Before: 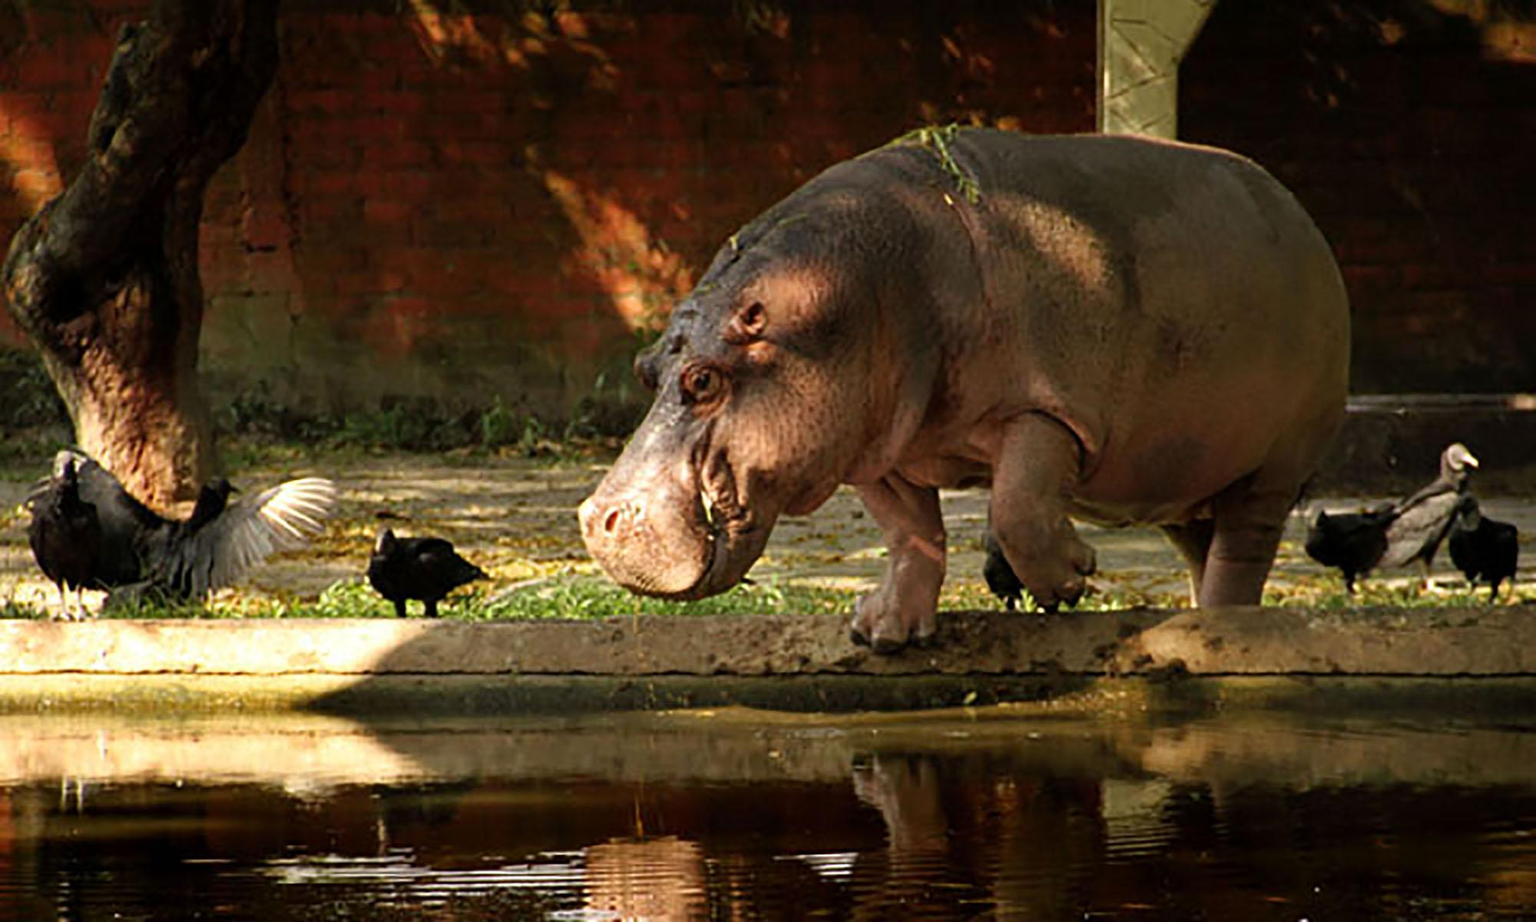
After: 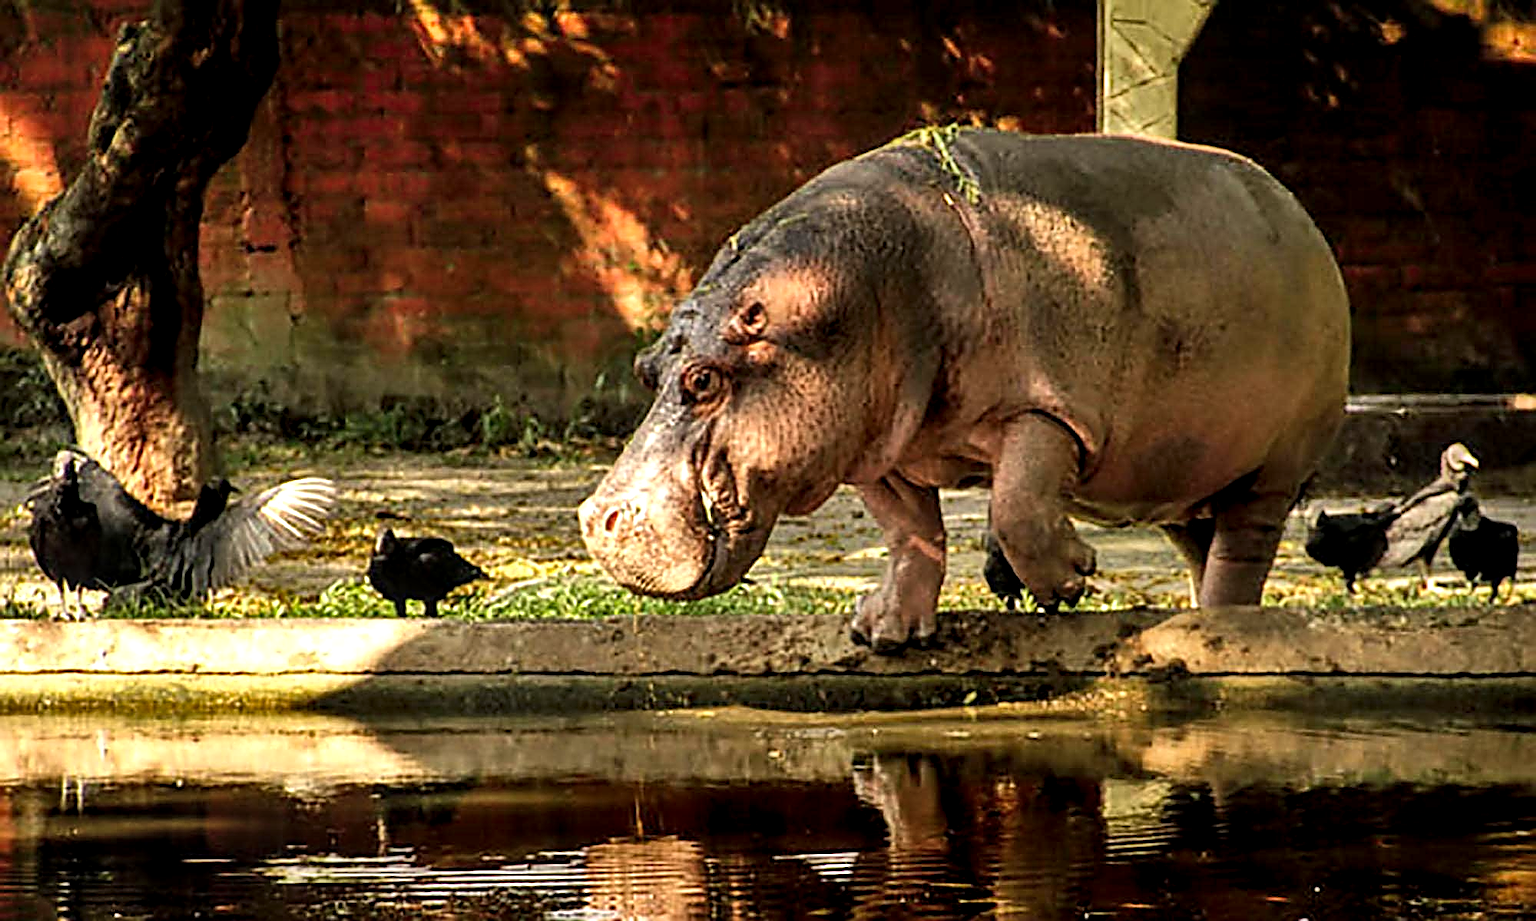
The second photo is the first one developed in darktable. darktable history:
sharpen: amount 1.014
shadows and highlights: soften with gaussian
color correction: highlights a* 0.608, highlights b* 2.79, saturation 1.1
local contrast: detail 160%
